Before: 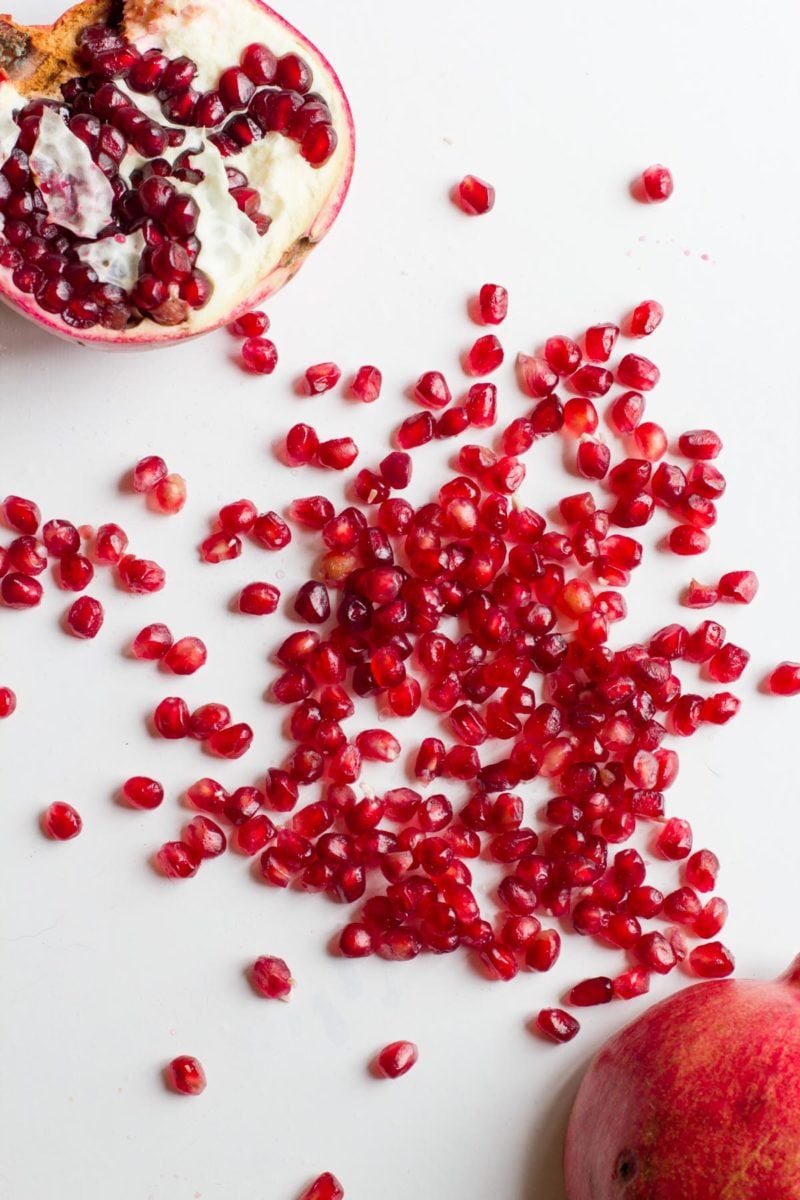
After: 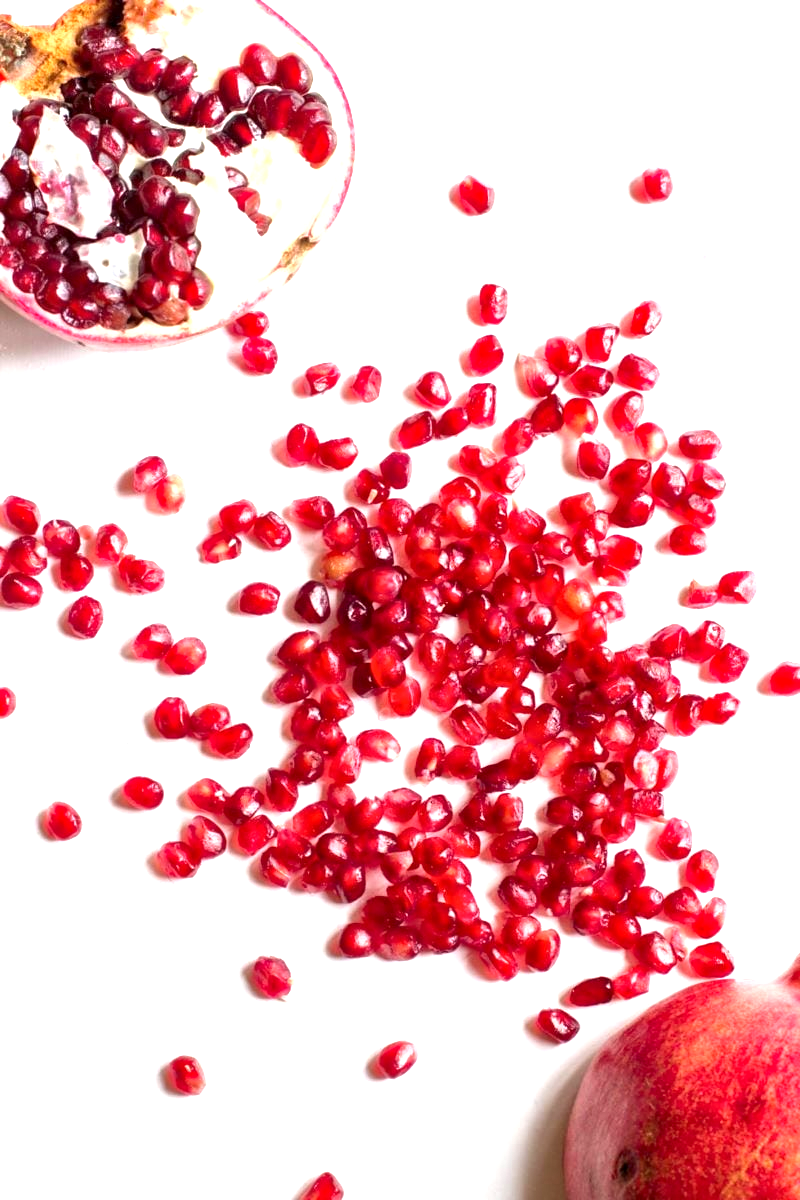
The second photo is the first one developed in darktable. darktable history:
exposure: exposure 1.001 EV, compensate exposure bias true, compensate highlight preservation false
local contrast: mode bilateral grid, contrast 20, coarseness 50, detail 149%, midtone range 0.2
